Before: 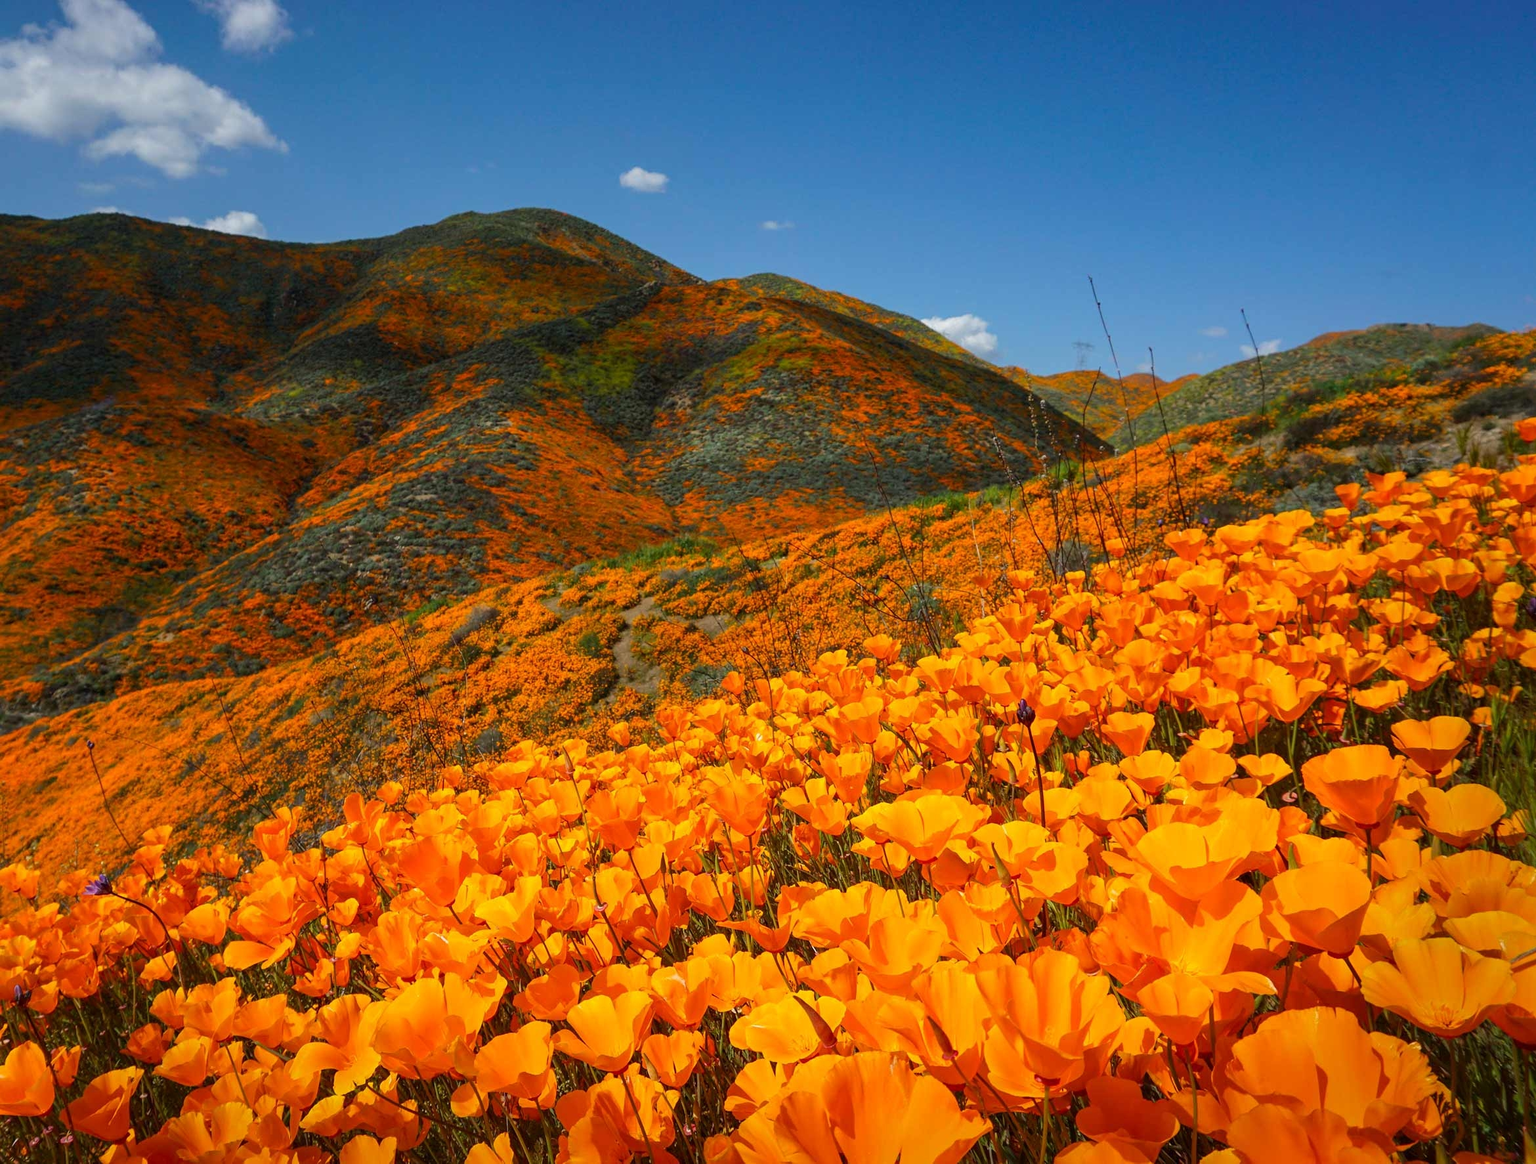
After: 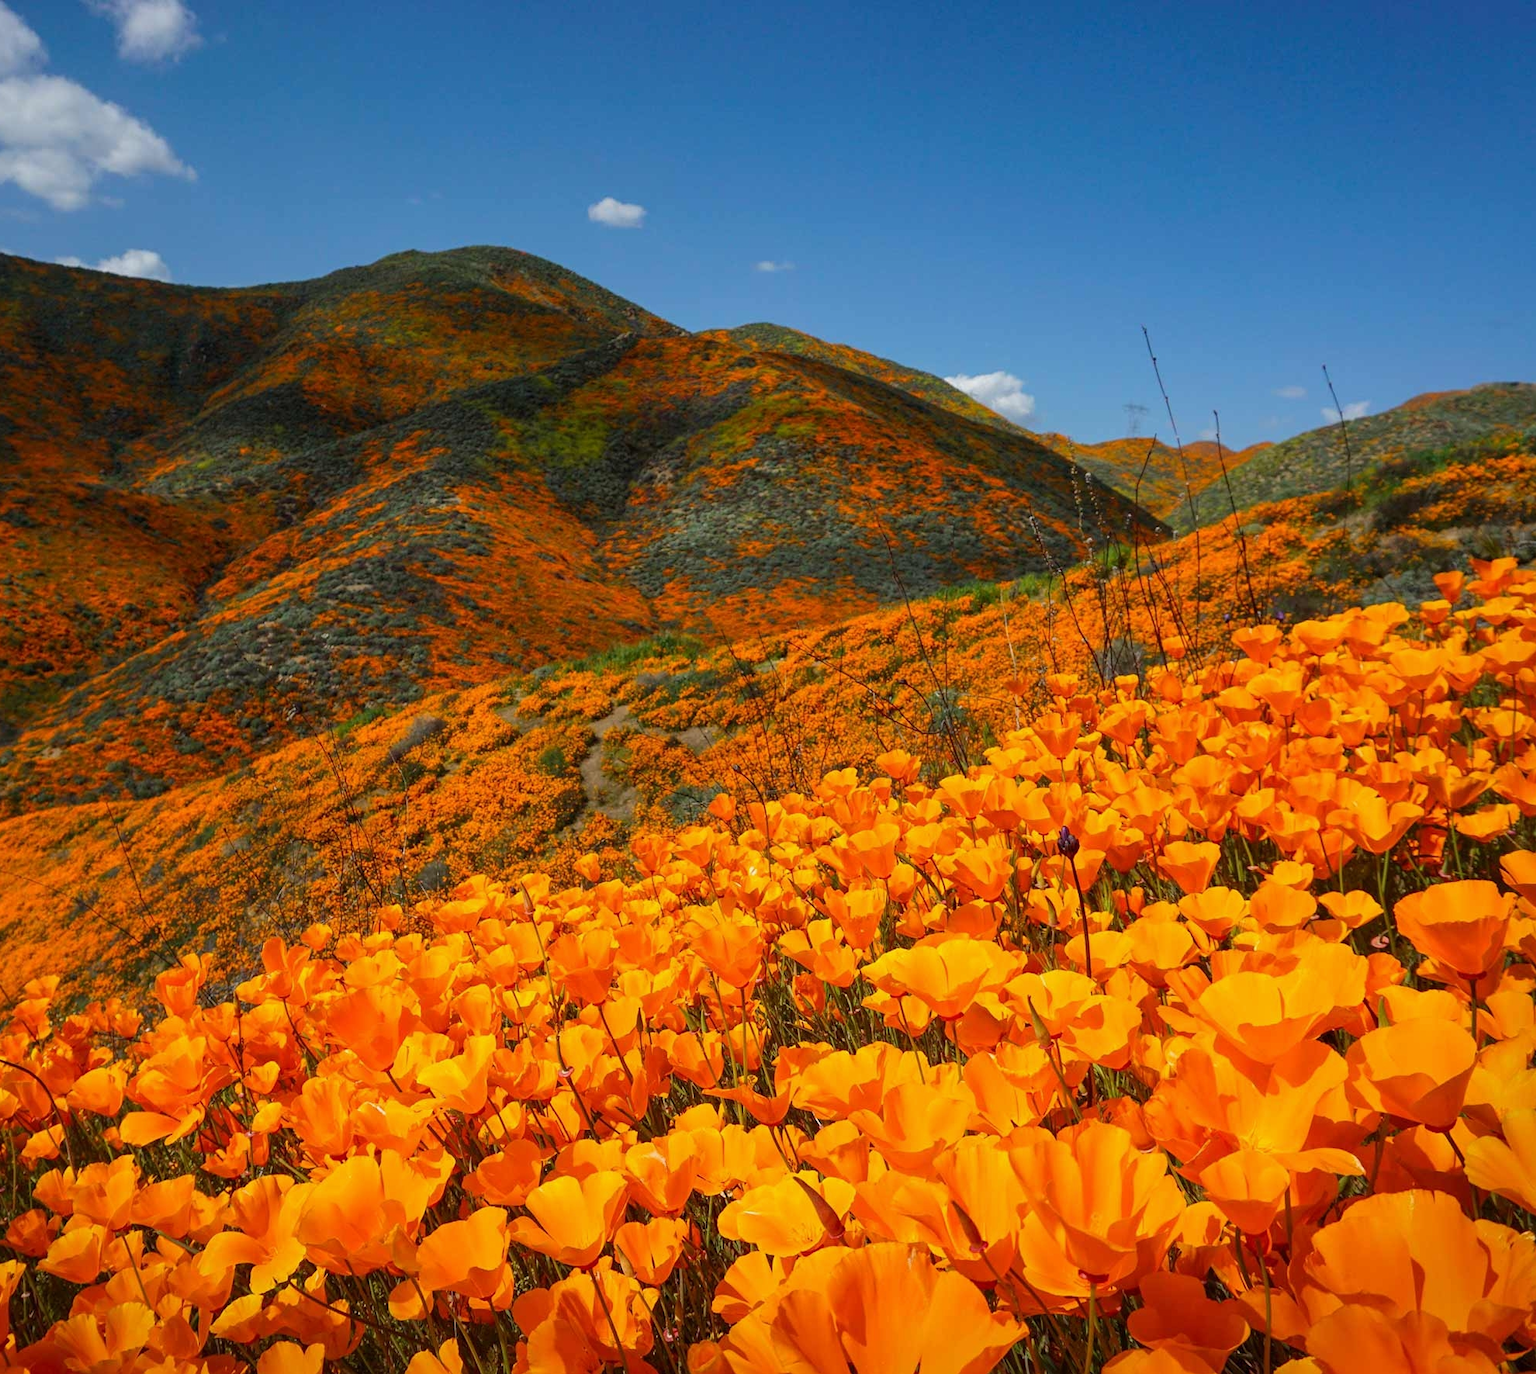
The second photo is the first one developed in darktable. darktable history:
crop: left 7.972%, right 7.382%
exposure: exposure -0.041 EV, compensate highlight preservation false
tone equalizer: edges refinement/feathering 500, mask exposure compensation -1.57 EV, preserve details no
